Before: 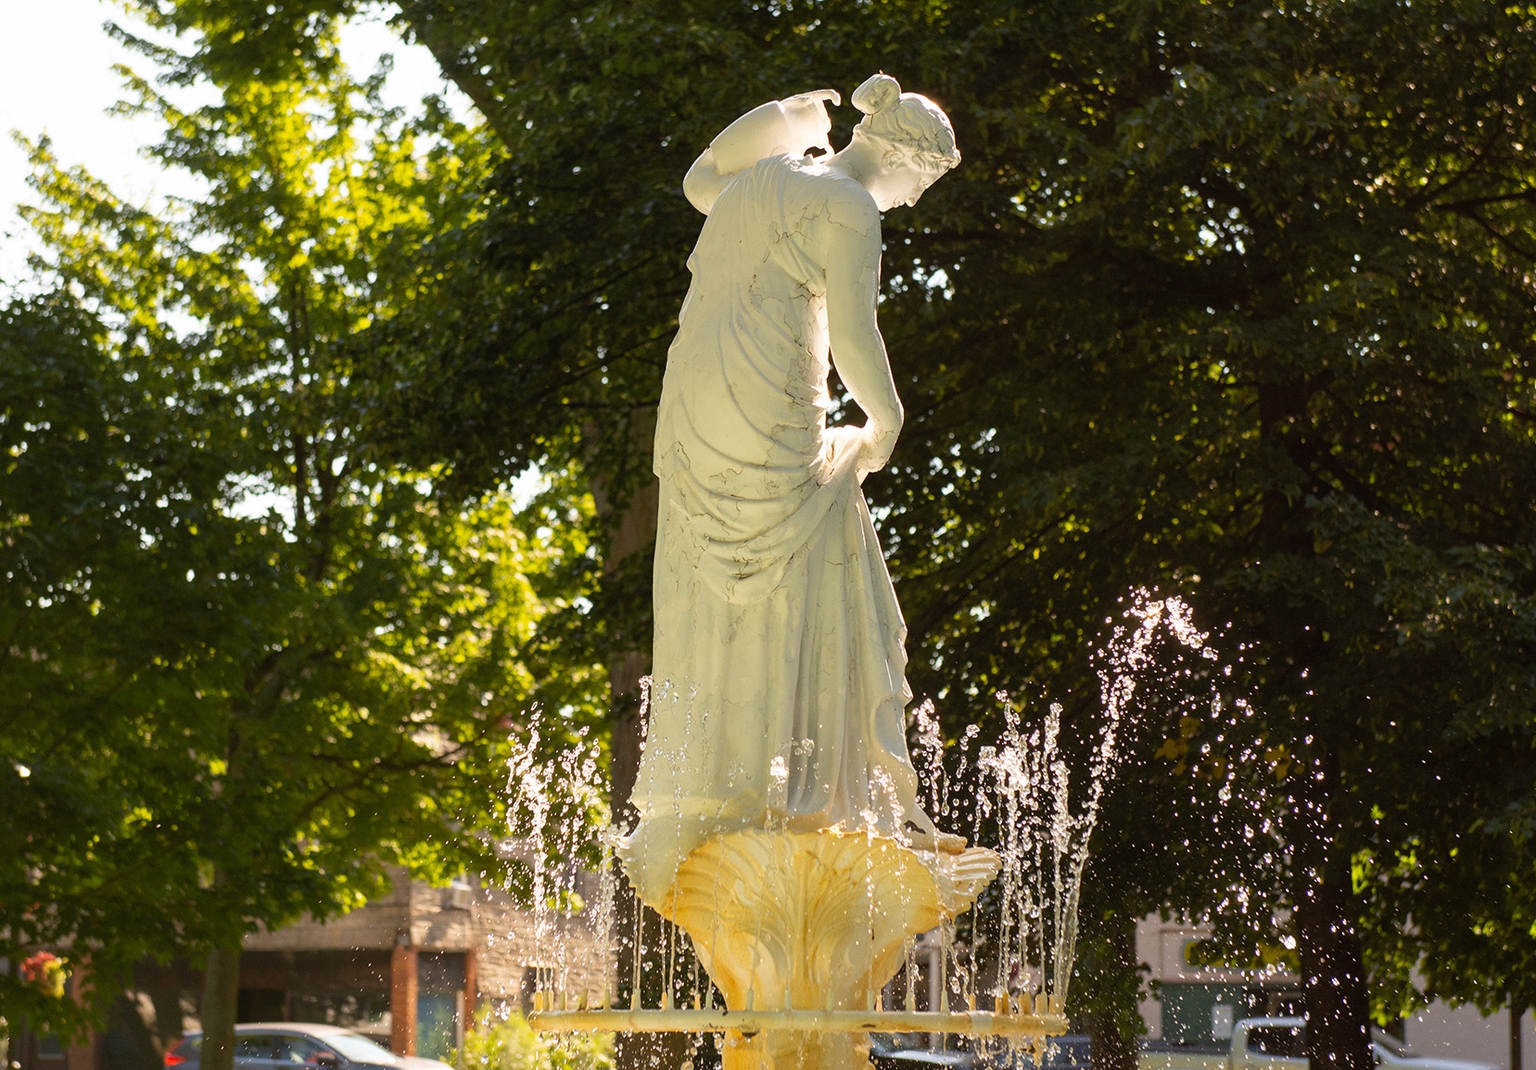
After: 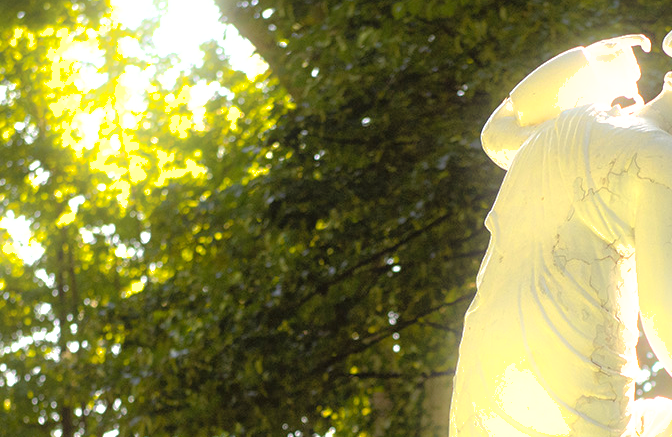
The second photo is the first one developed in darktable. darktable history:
levels: levels [0, 0.394, 0.787]
shadows and highlights: on, module defaults
color contrast: green-magenta contrast 0.81
bloom: size 5%, threshold 95%, strength 15%
crop: left 15.452%, top 5.459%, right 43.956%, bottom 56.62%
